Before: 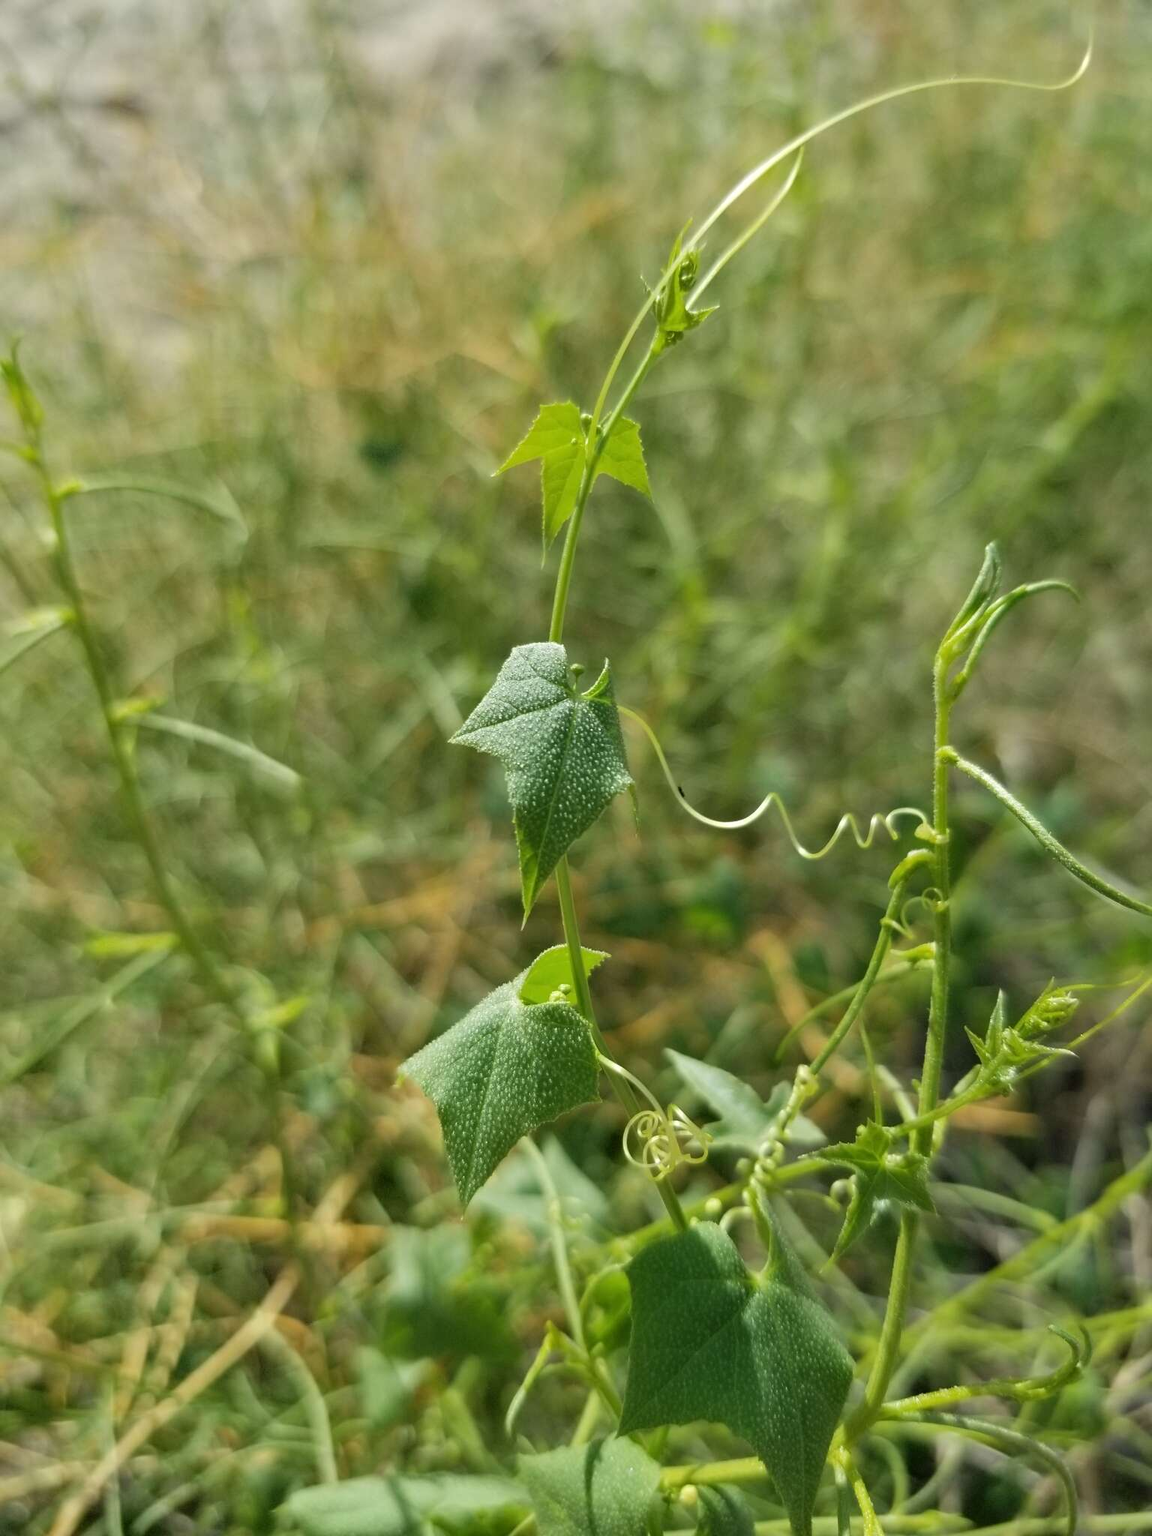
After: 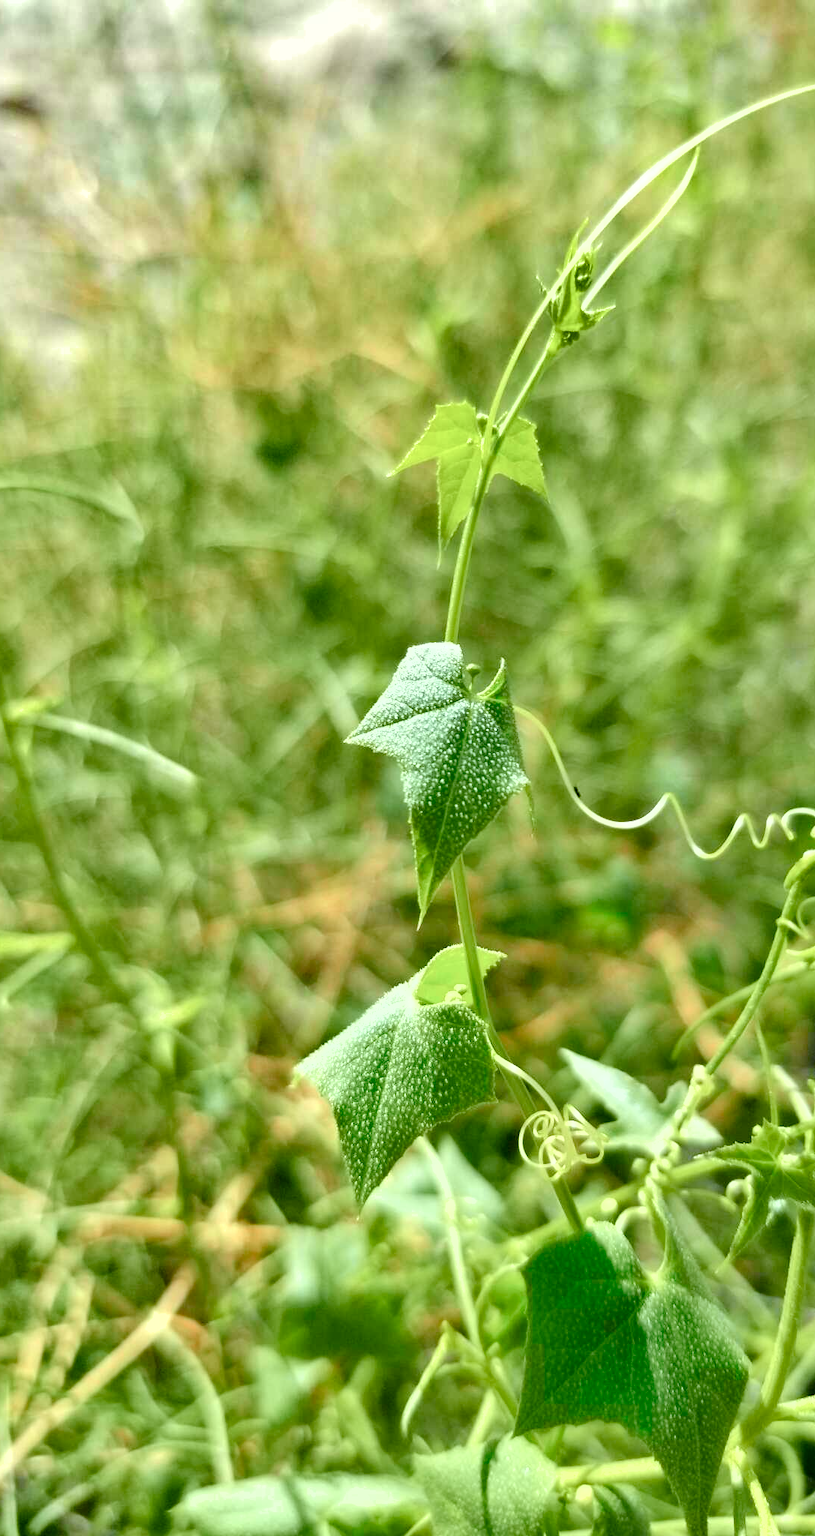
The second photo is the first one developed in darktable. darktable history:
white balance: red 0.988, blue 1.017
shadows and highlights: shadows 40, highlights -54, highlights color adjustment 46%, low approximation 0.01, soften with gaussian
crop and rotate: left 9.061%, right 20.142%
color balance rgb: perceptual saturation grading › global saturation 20%, perceptual saturation grading › highlights -50%, perceptual saturation grading › shadows 30%, perceptual brilliance grading › global brilliance 10%, perceptual brilliance grading › shadows 15%
tone curve: curves: ch0 [(0, 0) (0.068, 0.031) (0.175, 0.132) (0.337, 0.304) (0.498, 0.511) (0.748, 0.762) (0.993, 0.954)]; ch1 [(0, 0) (0.294, 0.184) (0.359, 0.34) (0.362, 0.35) (0.43, 0.41) (0.469, 0.453) (0.495, 0.489) (0.54, 0.563) (0.612, 0.641) (1, 1)]; ch2 [(0, 0) (0.431, 0.419) (0.495, 0.502) (0.524, 0.534) (0.557, 0.56) (0.634, 0.654) (0.728, 0.722) (1, 1)], color space Lab, independent channels, preserve colors none
exposure: exposure 0.6 EV, compensate highlight preservation false
